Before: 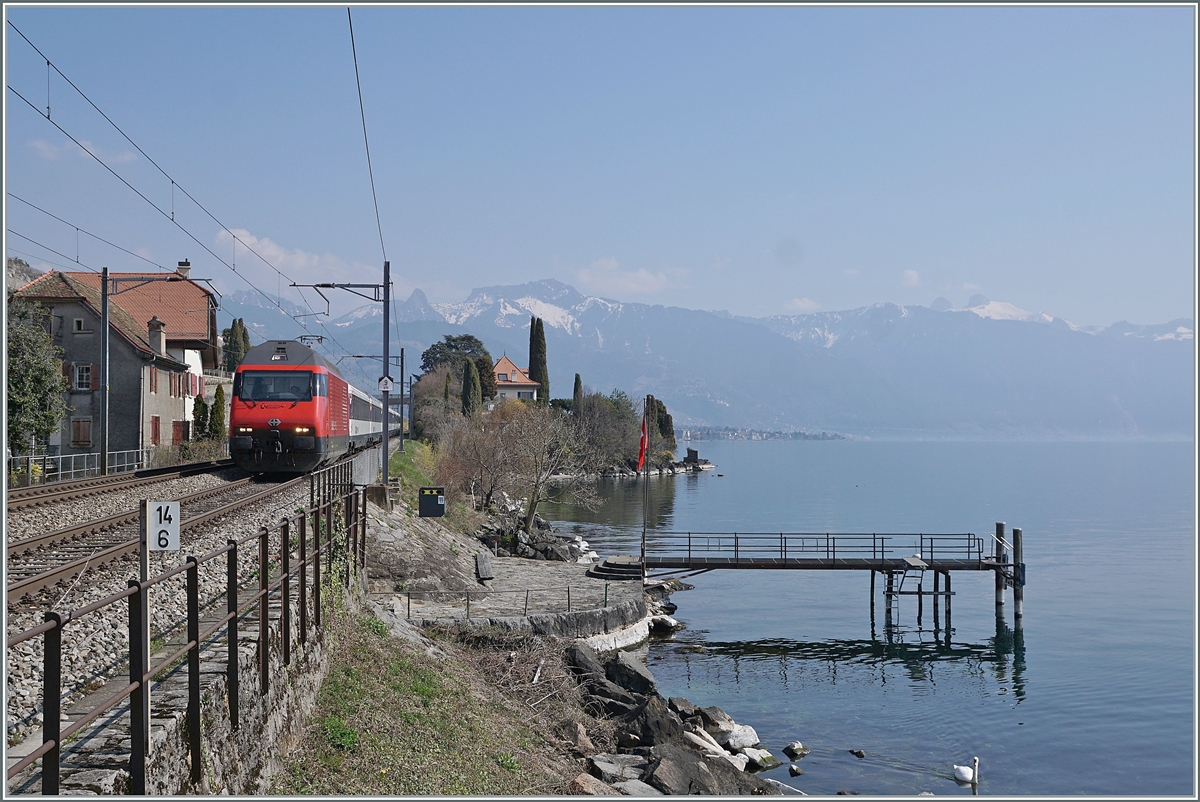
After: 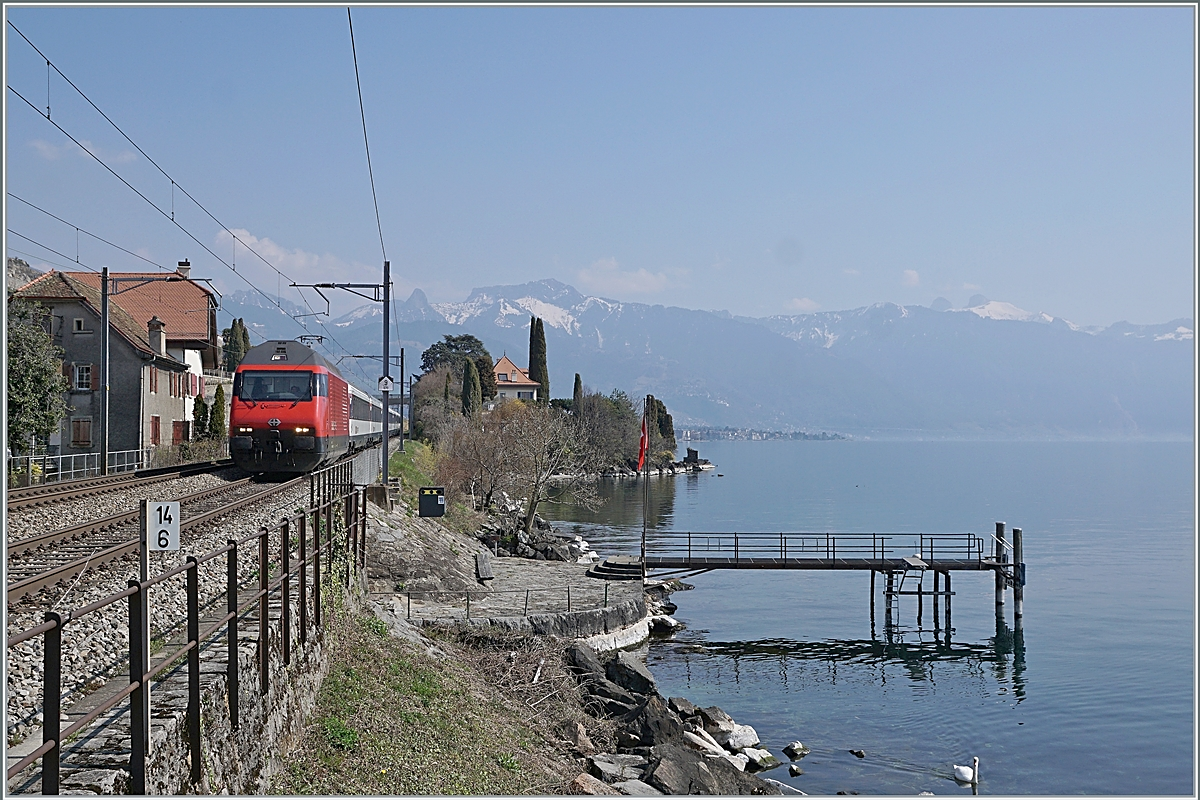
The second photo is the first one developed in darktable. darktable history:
sharpen: radius 1.967
crop: top 0.05%, bottom 0.098%
